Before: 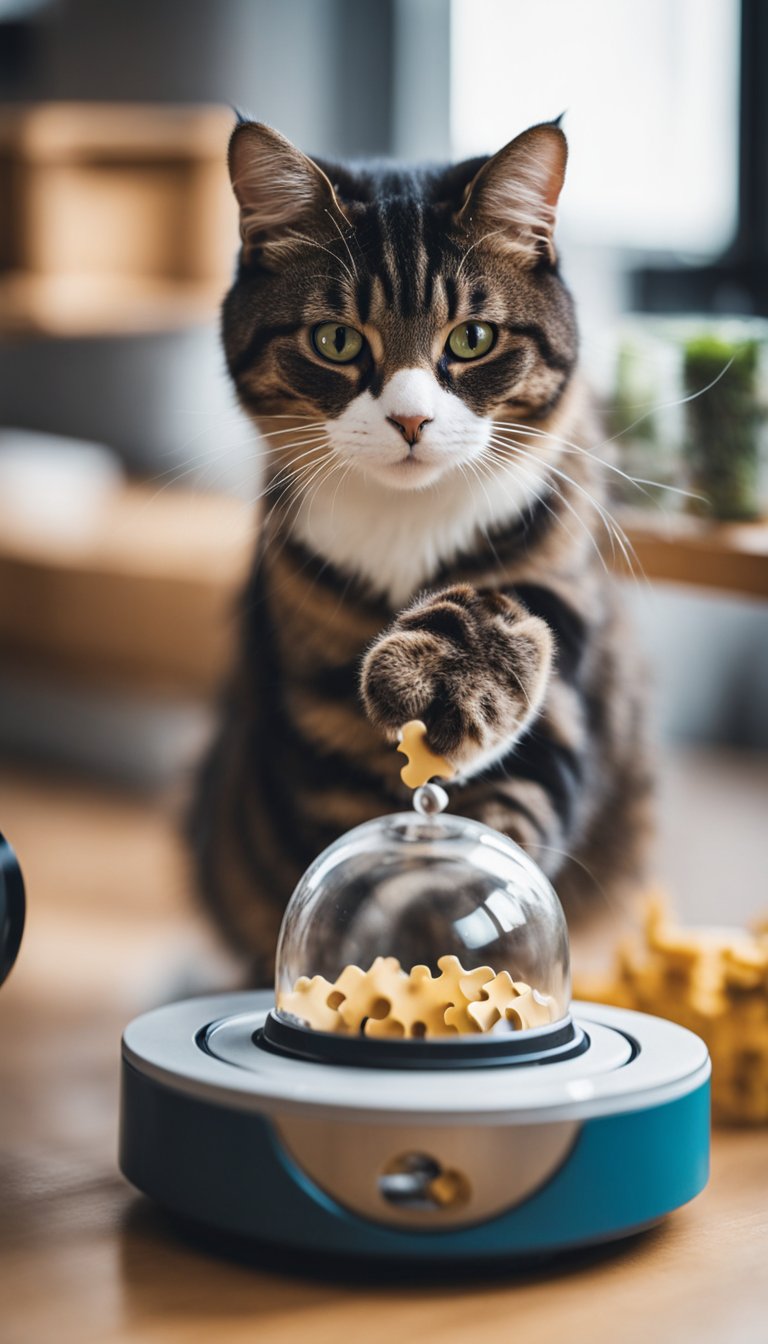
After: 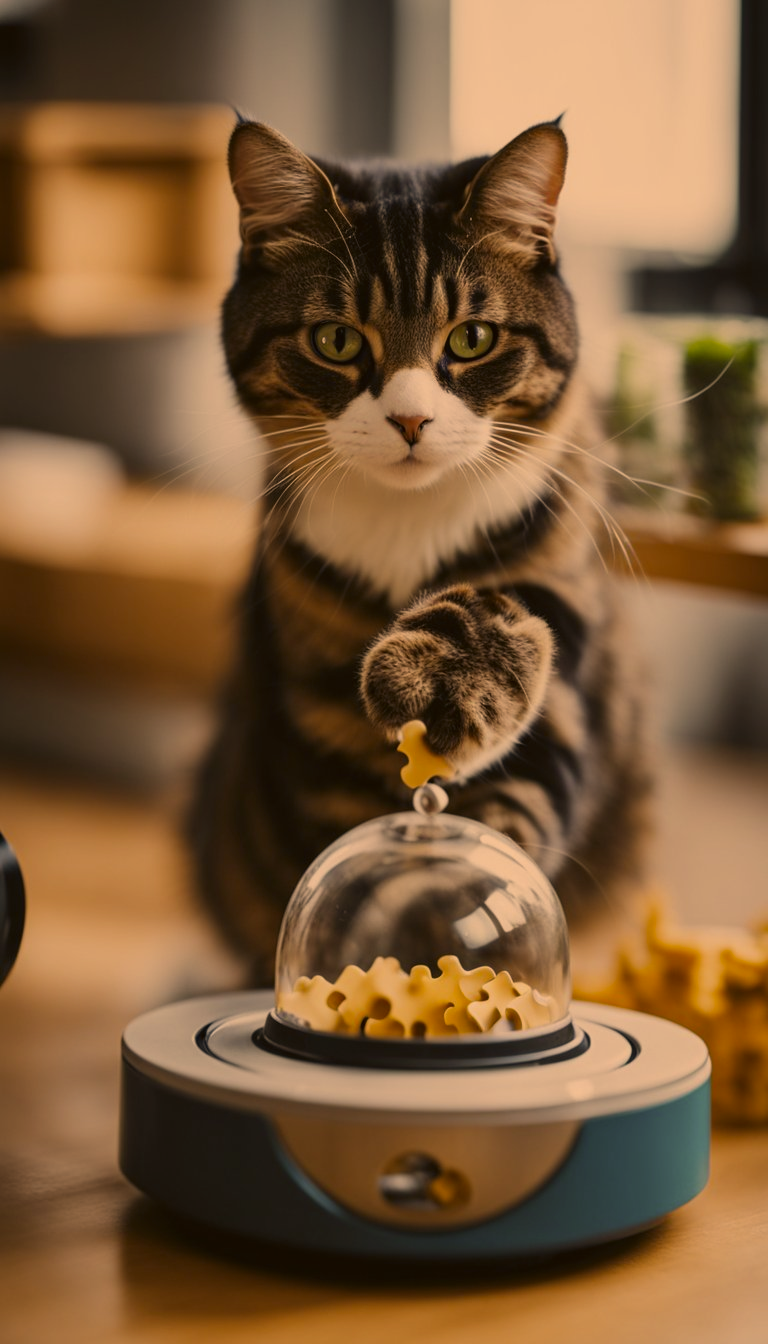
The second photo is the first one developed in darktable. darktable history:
exposure: black level correction 0, exposure -0.721 EV, compensate highlight preservation false
tone equalizer: on, module defaults
color correction: highlights a* 17.94, highlights b* 35.39, shadows a* 1.48, shadows b* 6.42, saturation 1.01
